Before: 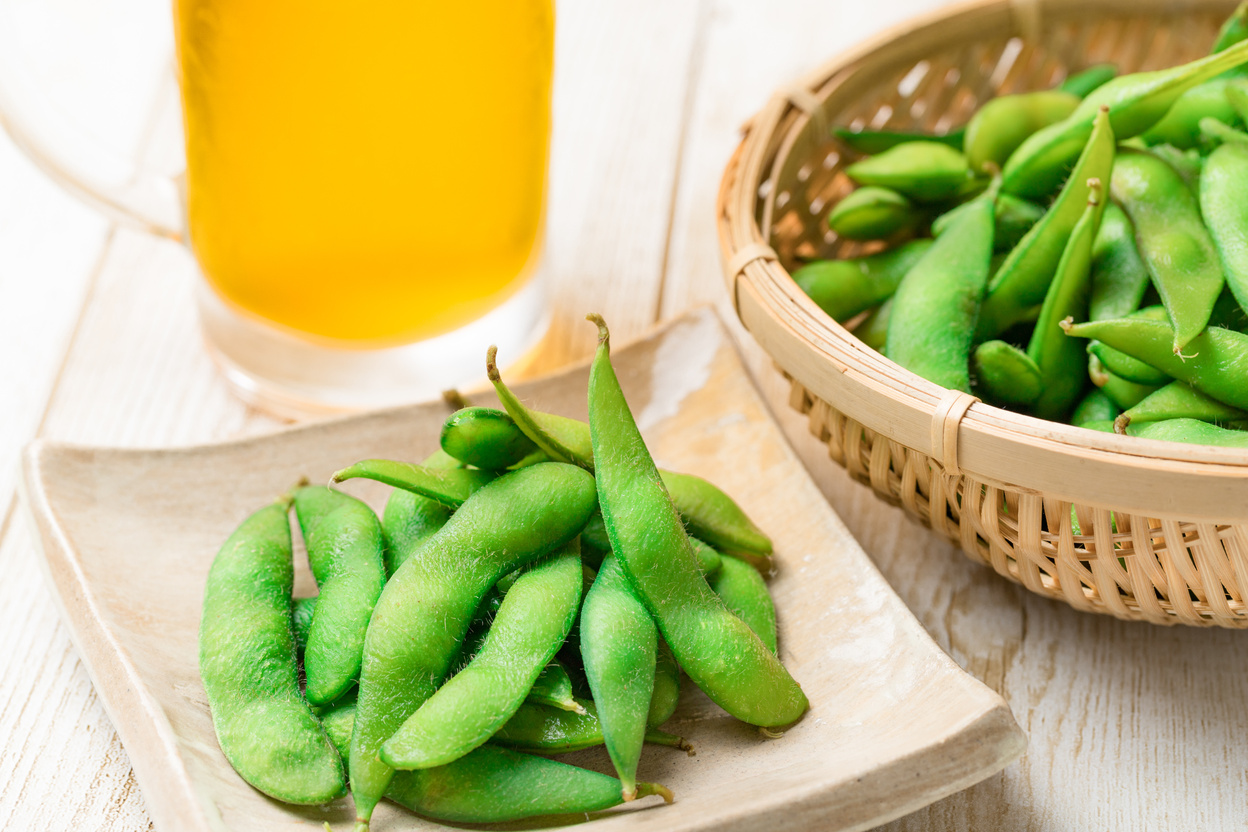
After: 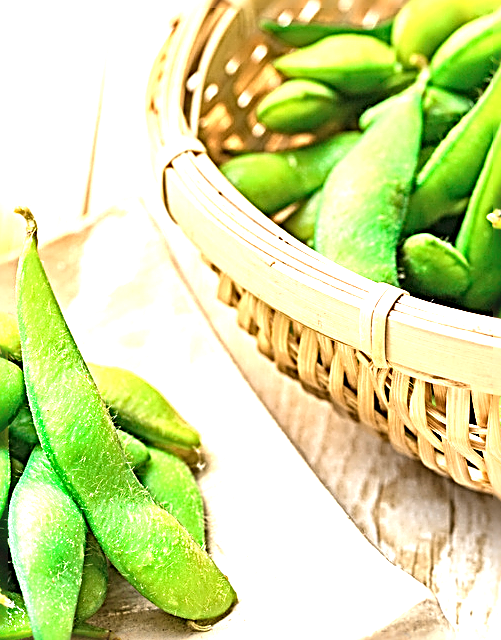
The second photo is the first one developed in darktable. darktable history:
exposure: black level correction -0.002, exposure 1.342 EV, compensate exposure bias true, compensate highlight preservation false
sharpen: radius 3.16, amount 1.721
crop: left 45.86%, top 12.921%, right 13.993%, bottom 10.121%
